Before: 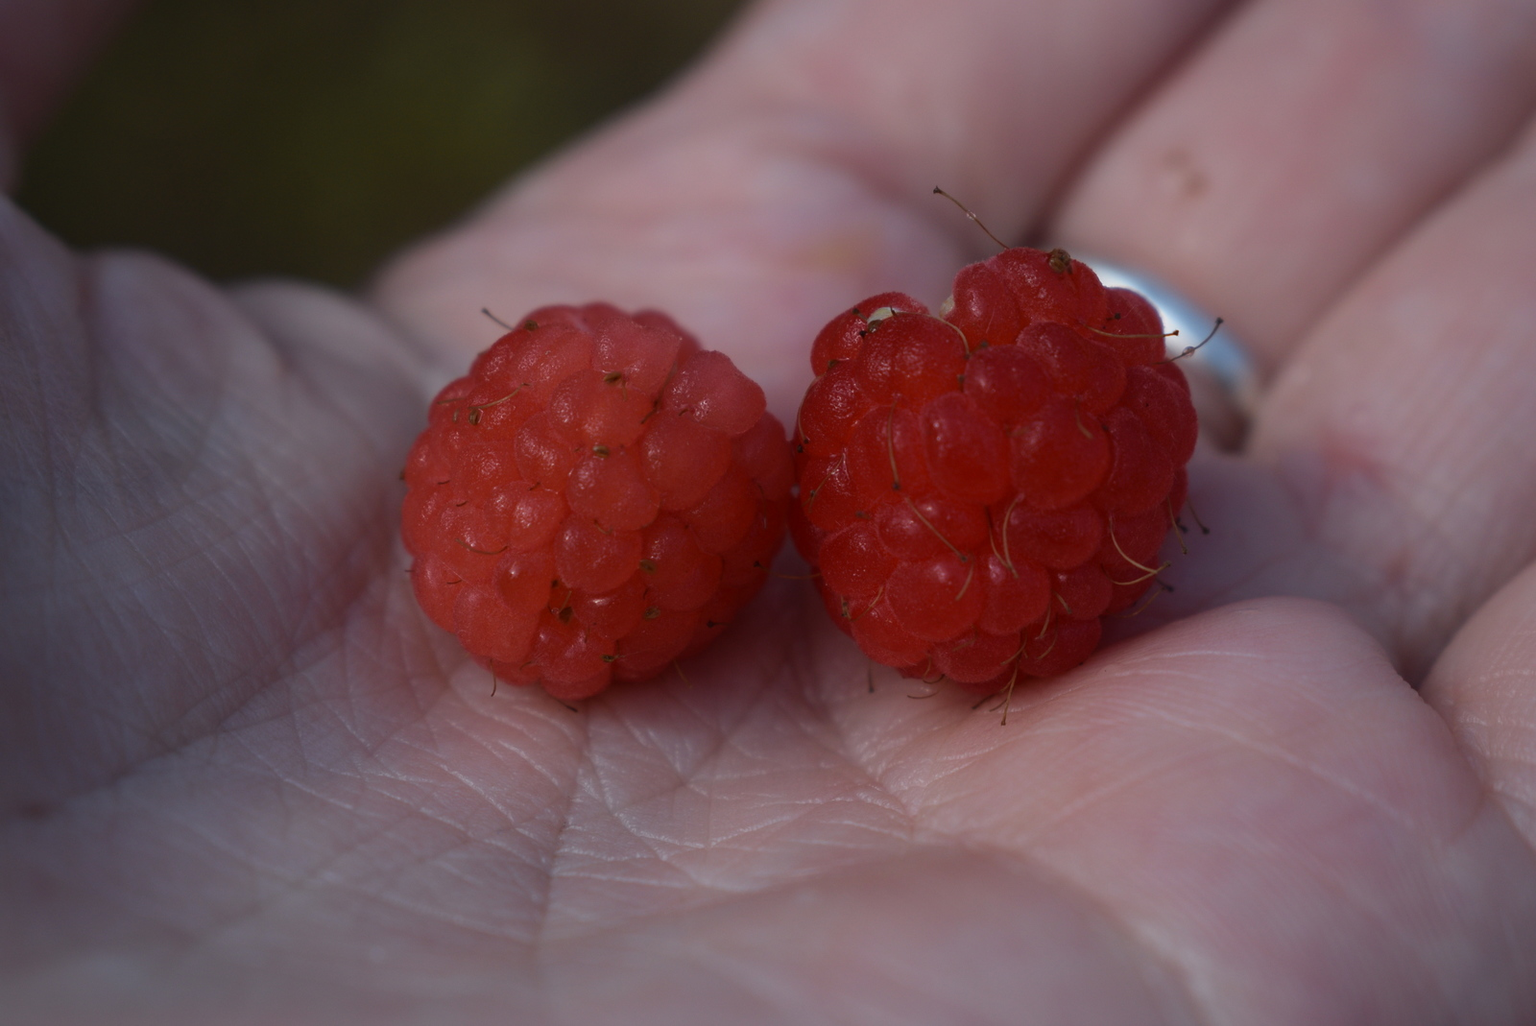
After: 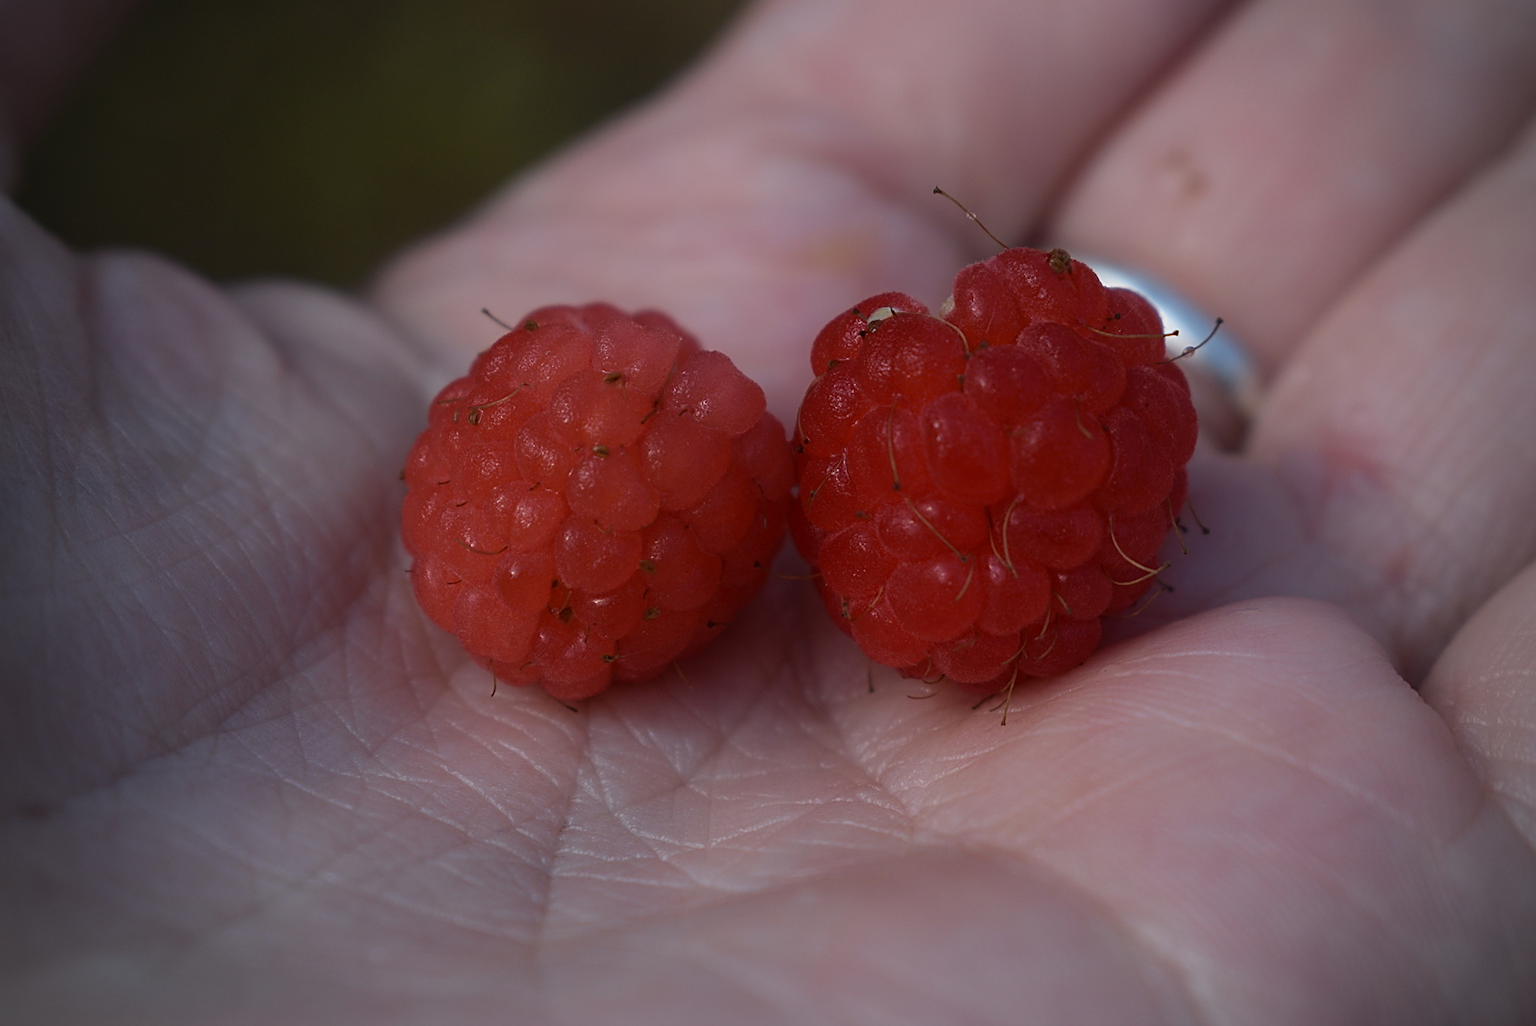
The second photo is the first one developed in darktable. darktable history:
sharpen: on, module defaults
vignetting: on, module defaults
